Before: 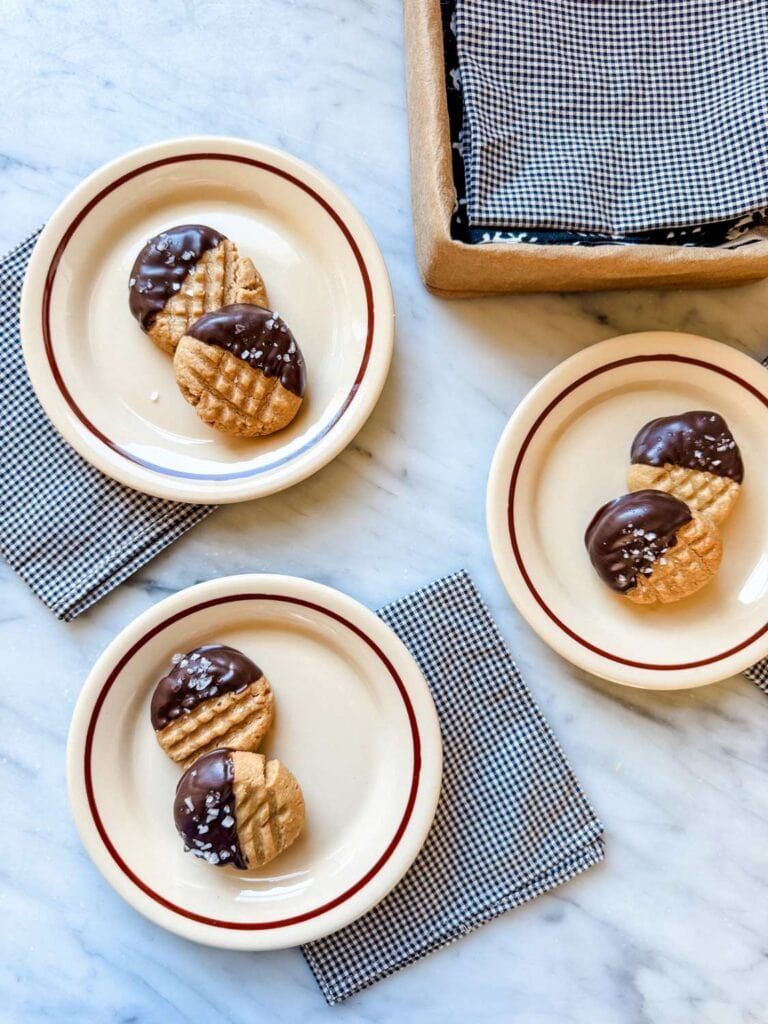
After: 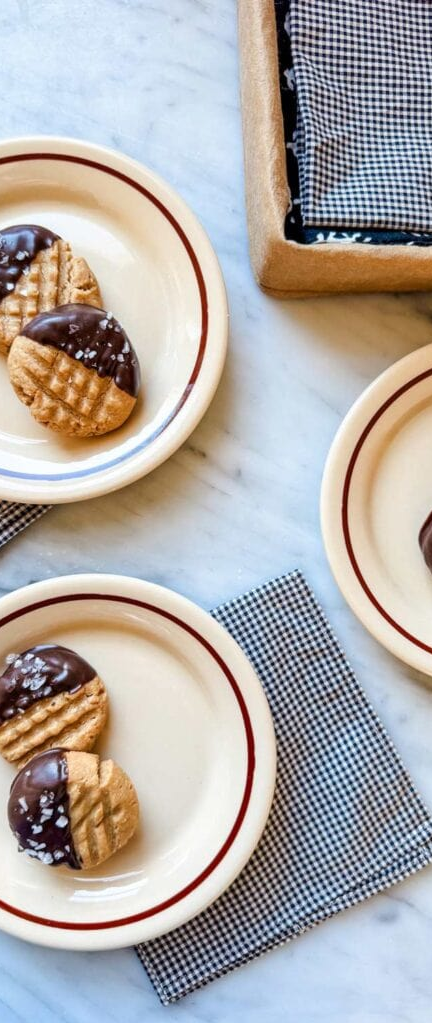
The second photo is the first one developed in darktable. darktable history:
crop: left 21.627%, right 22.08%, bottom 0.012%
